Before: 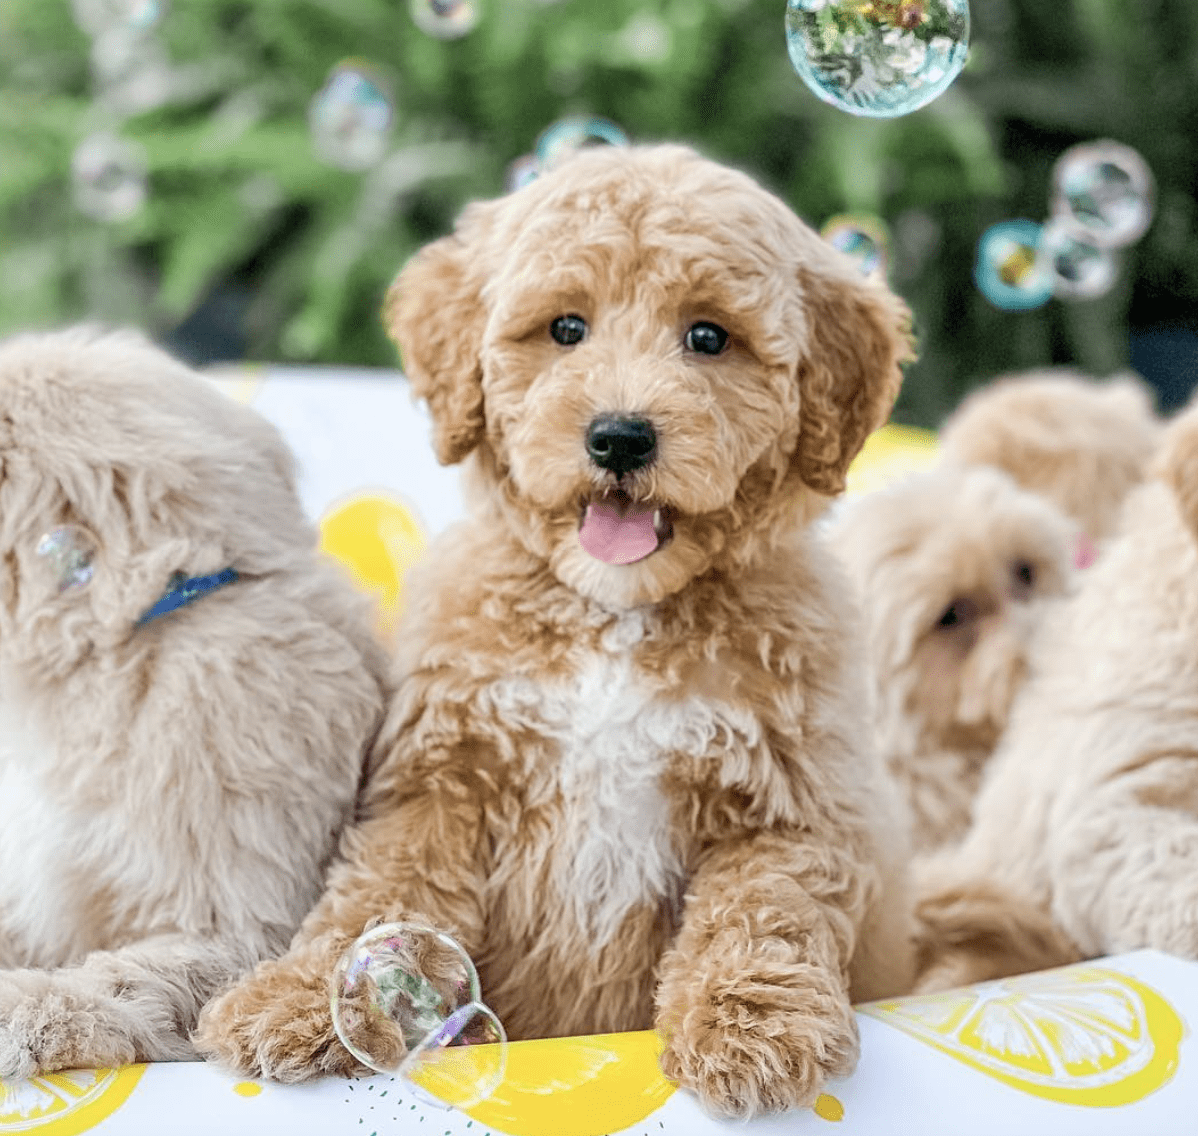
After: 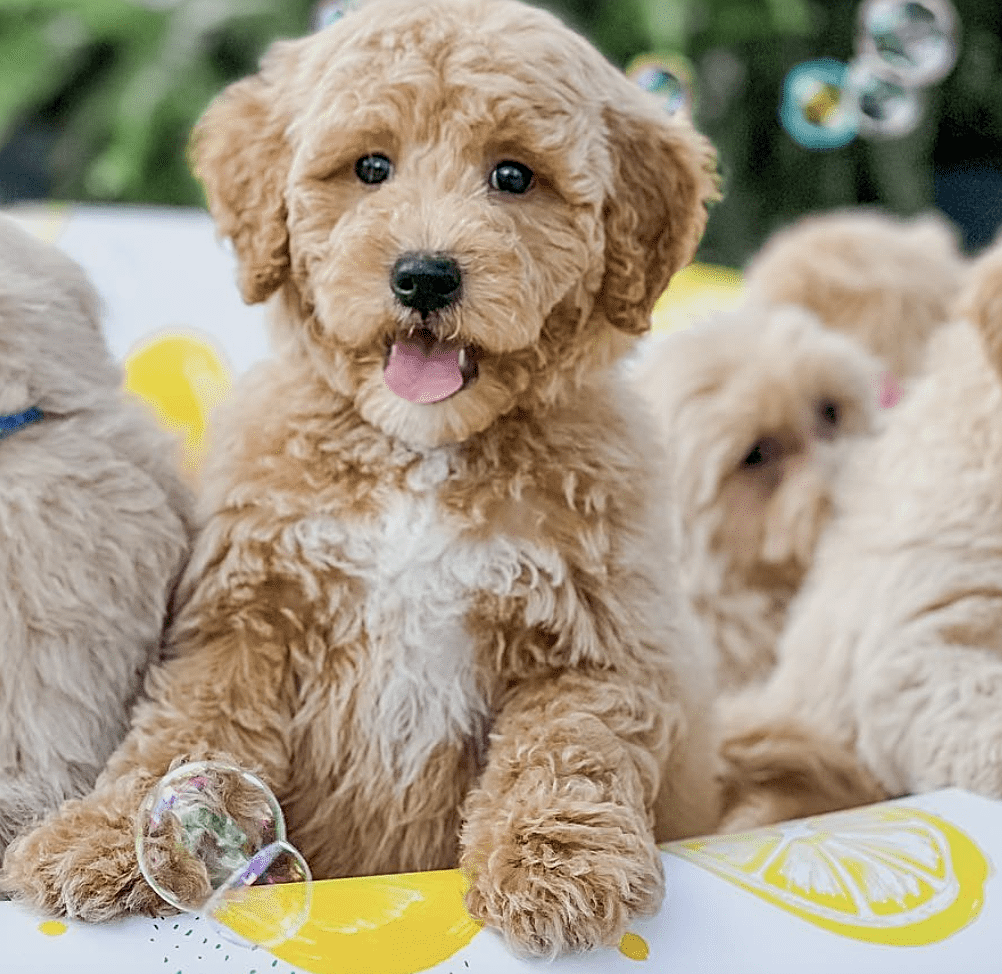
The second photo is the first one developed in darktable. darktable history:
sharpen: on, module defaults
exposure: exposure -0.242 EV, compensate highlight preservation false
crop: left 16.315%, top 14.246%
